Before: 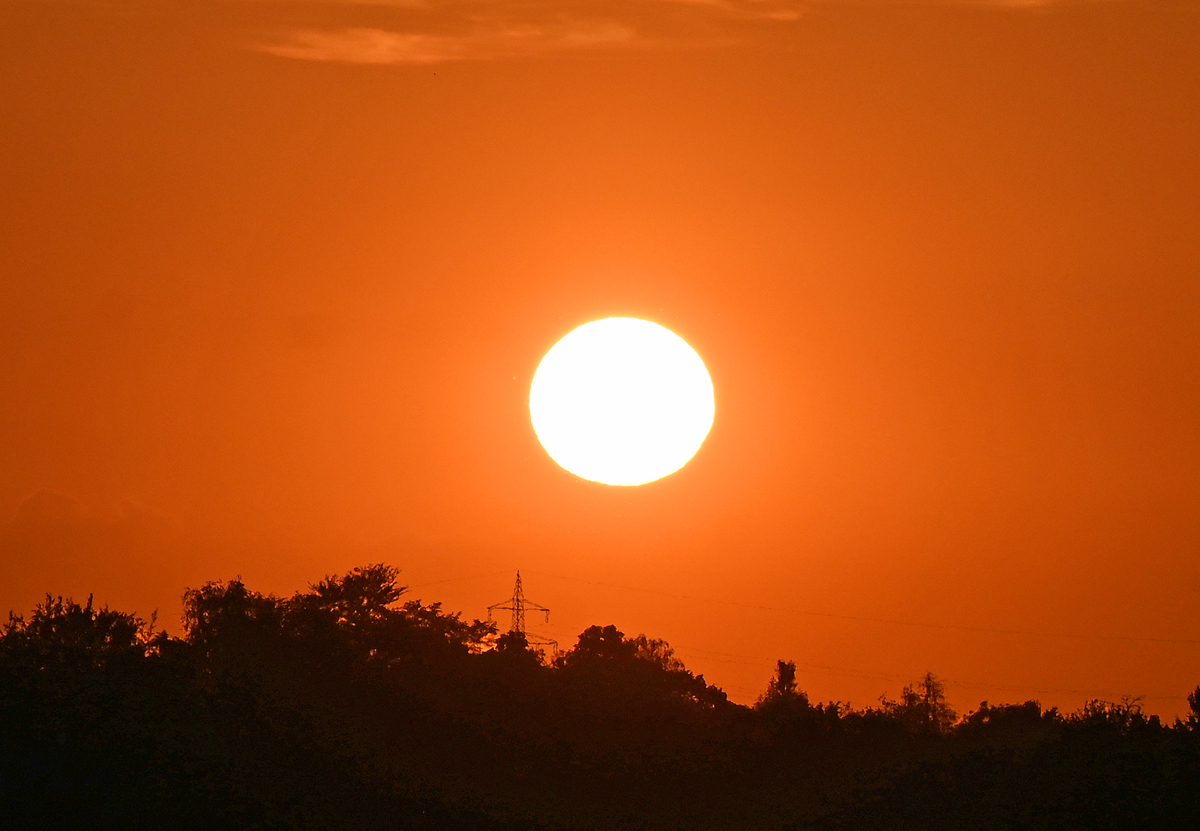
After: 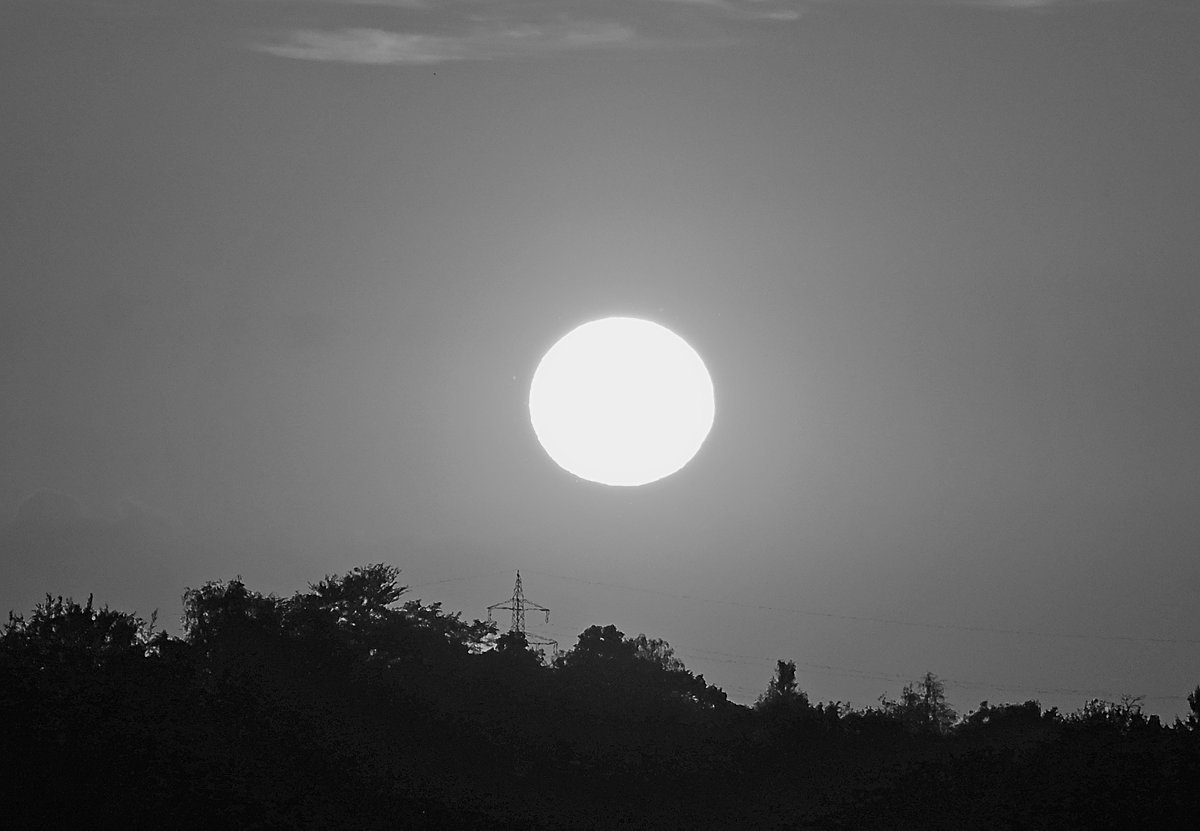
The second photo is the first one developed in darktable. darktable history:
sharpen: on, module defaults
levels: mode automatic, black 0.023%, white 99.97%, levels [0.062, 0.494, 0.925]
monochrome: a -71.75, b 75.82
